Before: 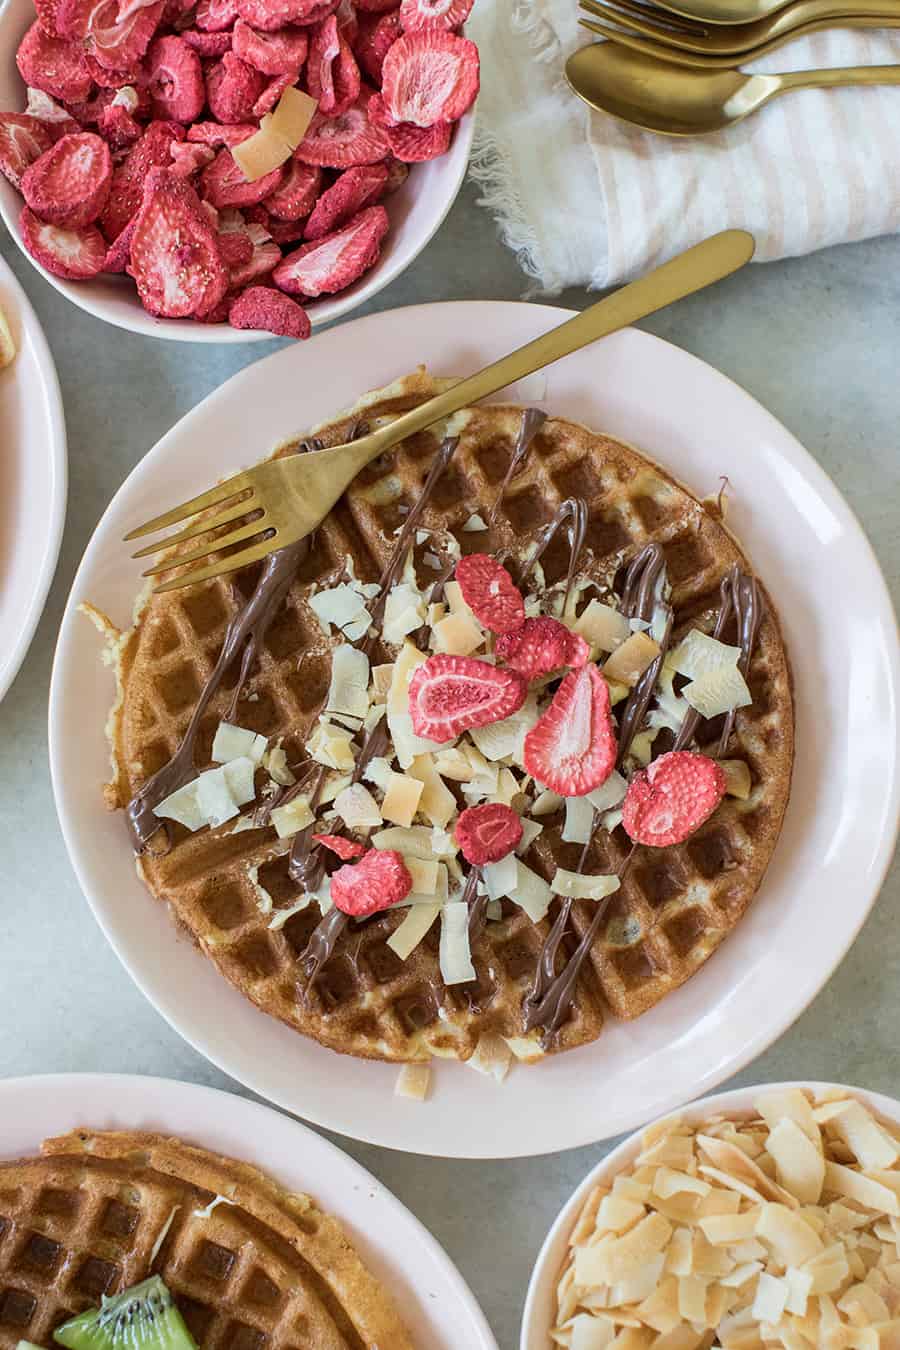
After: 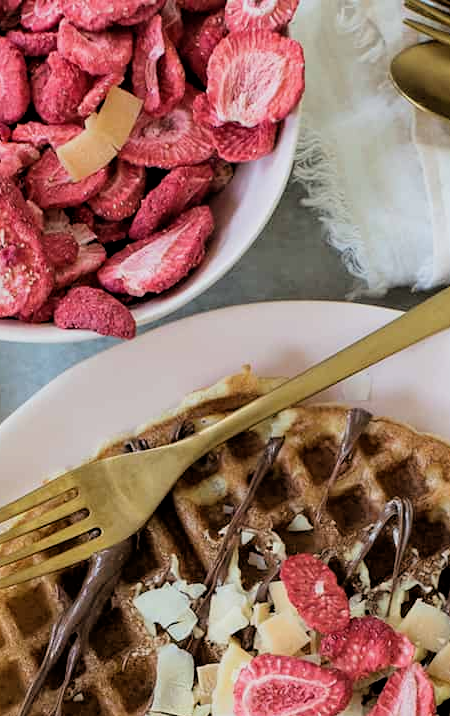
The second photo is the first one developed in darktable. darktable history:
crop: left 19.529%, right 30.448%, bottom 46.901%
filmic rgb: black relative exposure -3.9 EV, white relative exposure 3.13 EV, hardness 2.87
